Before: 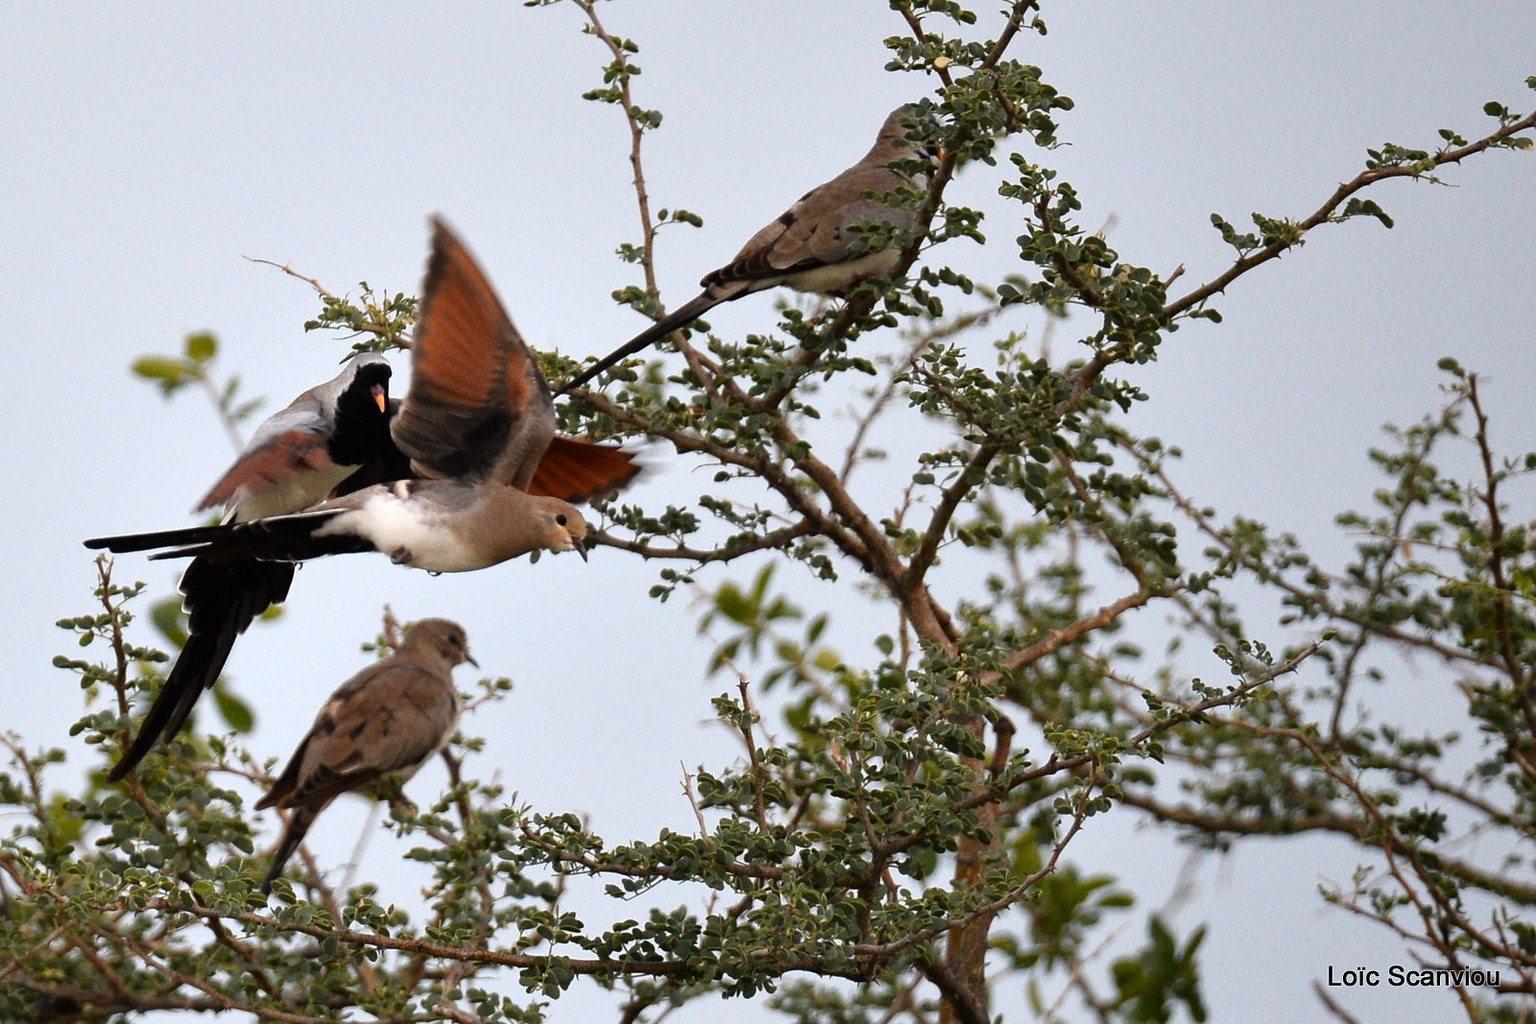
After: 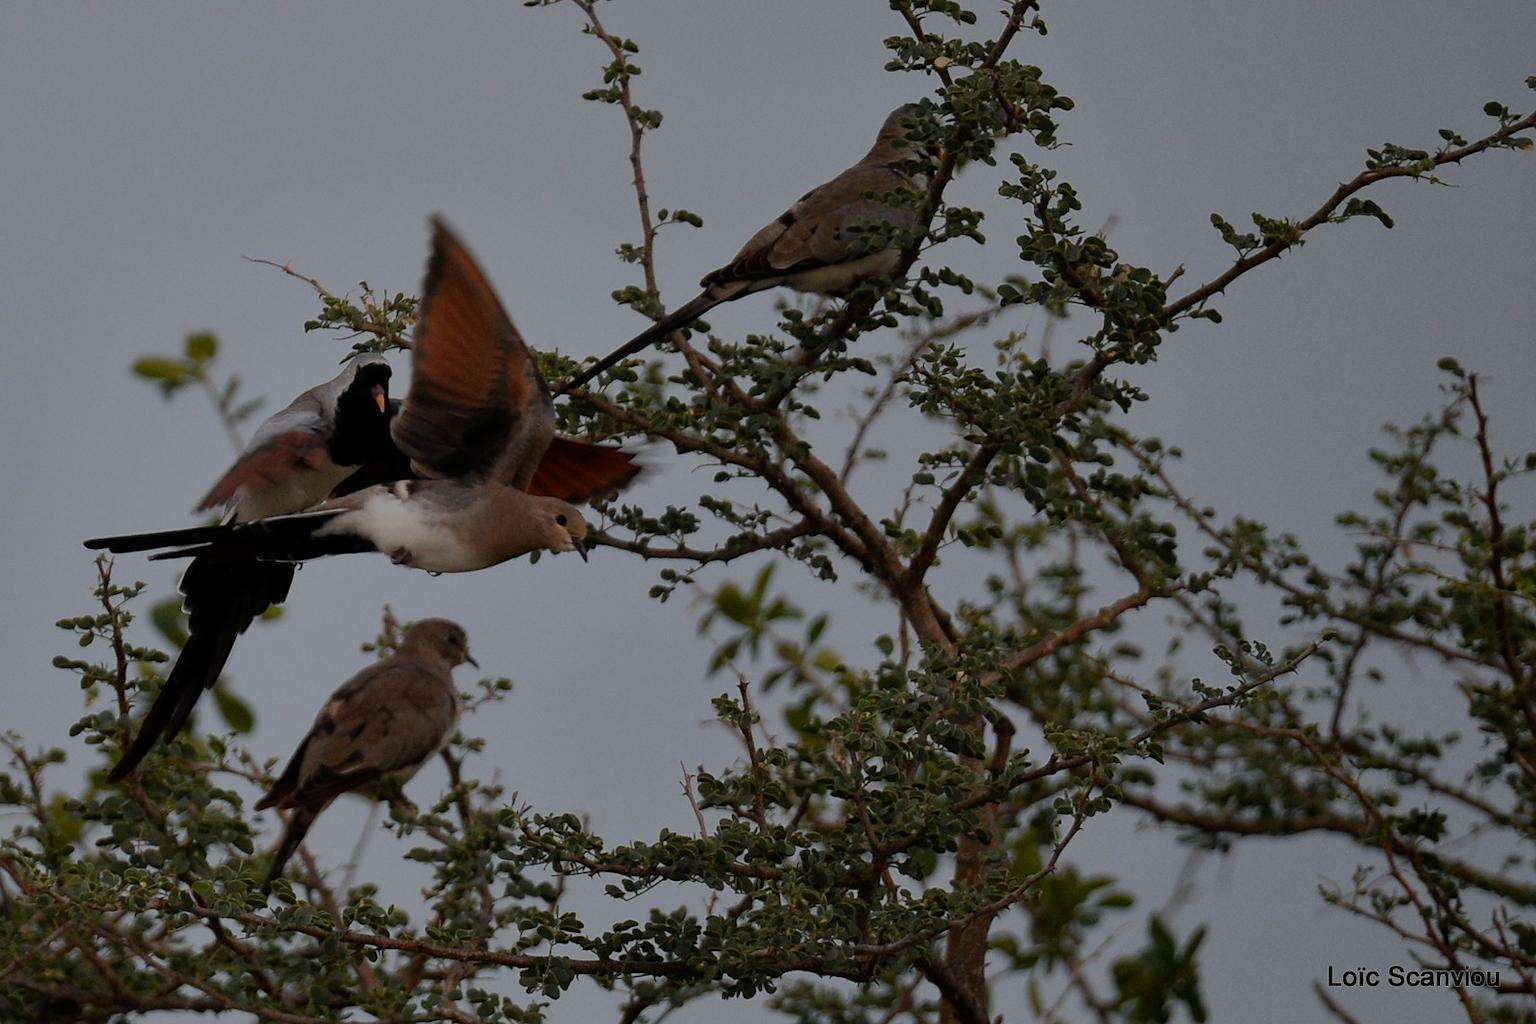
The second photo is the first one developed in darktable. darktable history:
exposure: exposure -0.022 EV, compensate exposure bias true, compensate highlight preservation false
